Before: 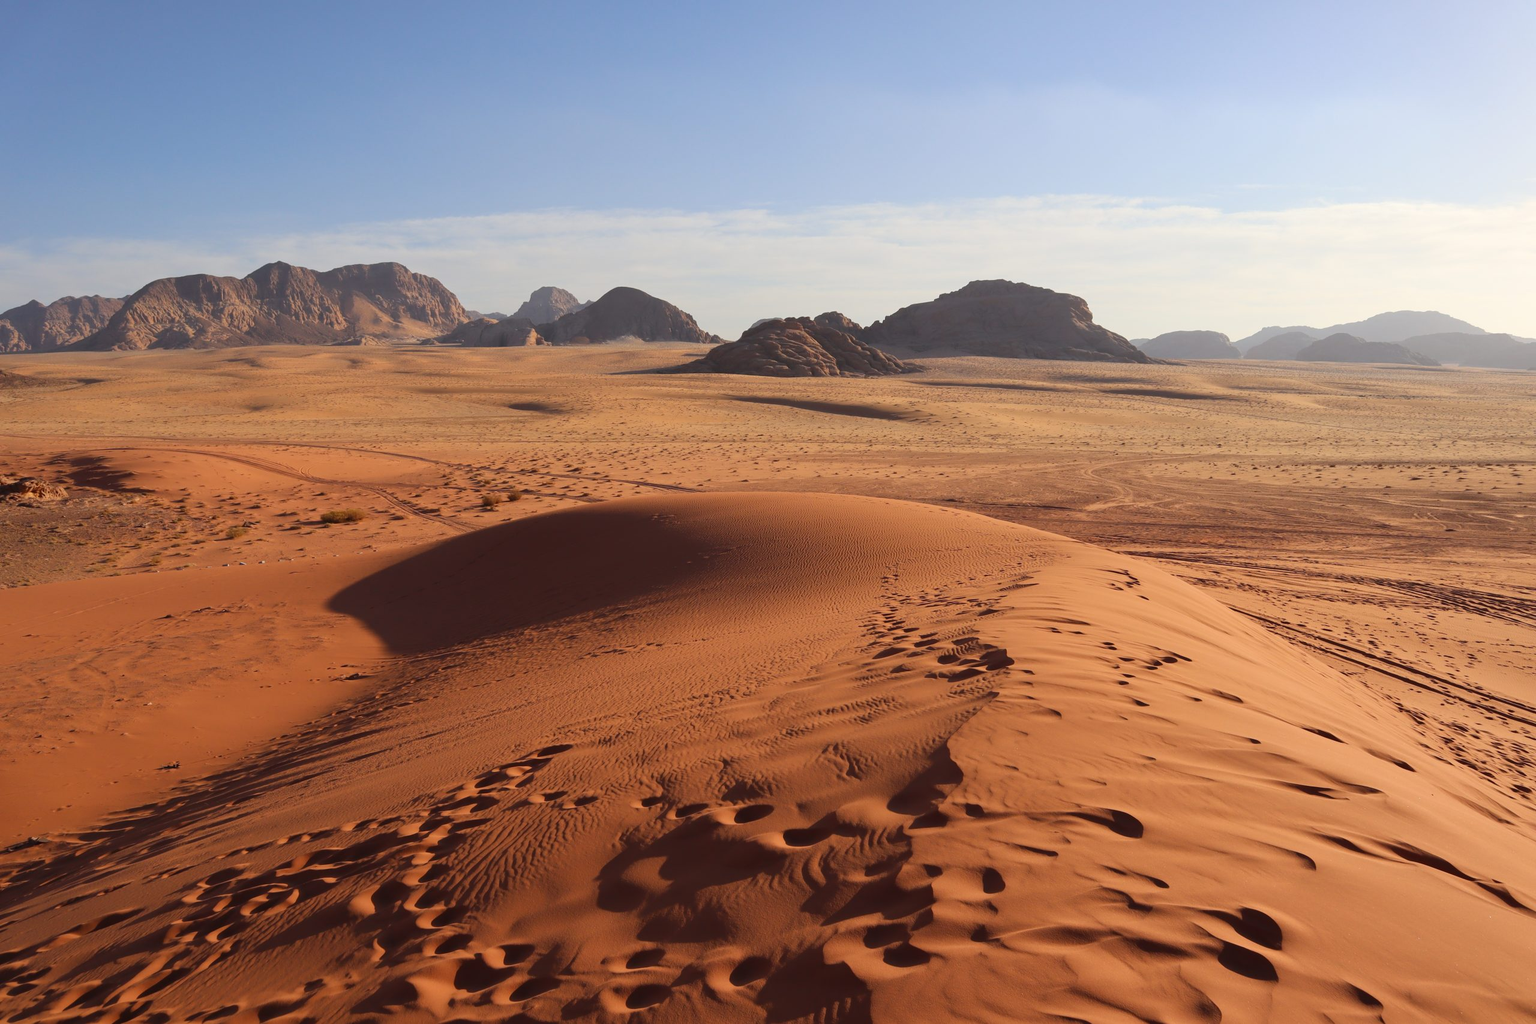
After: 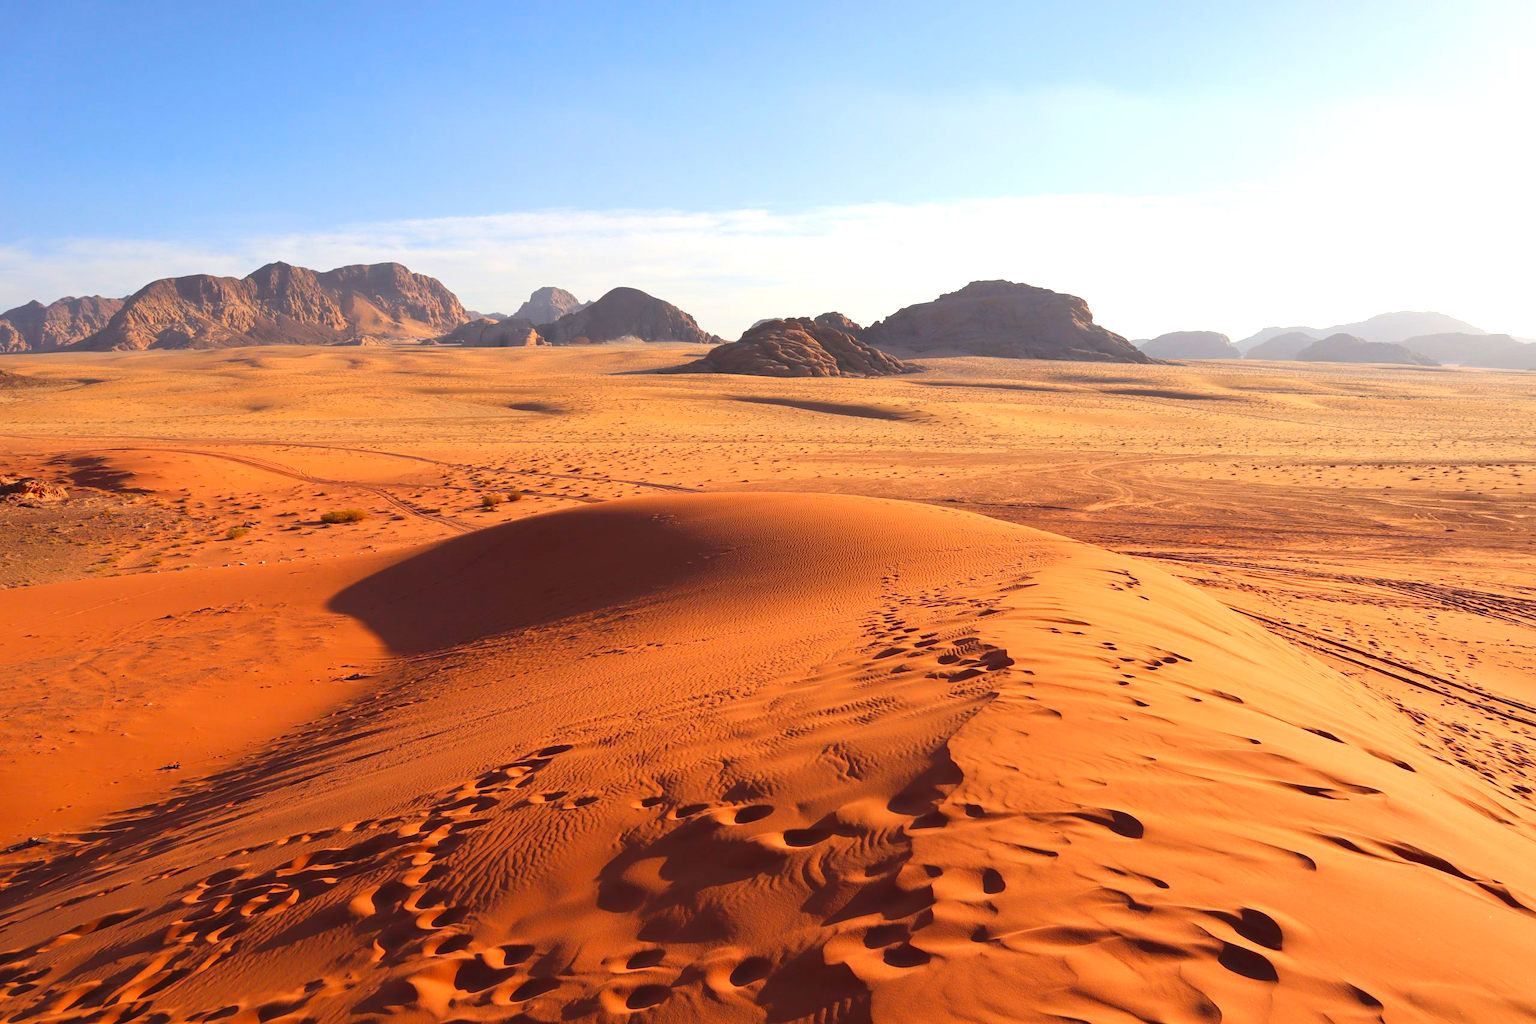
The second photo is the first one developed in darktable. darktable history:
color correction: highlights b* 0.008, saturation 1.35
exposure: exposure 0.657 EV, compensate exposure bias true, compensate highlight preservation false
